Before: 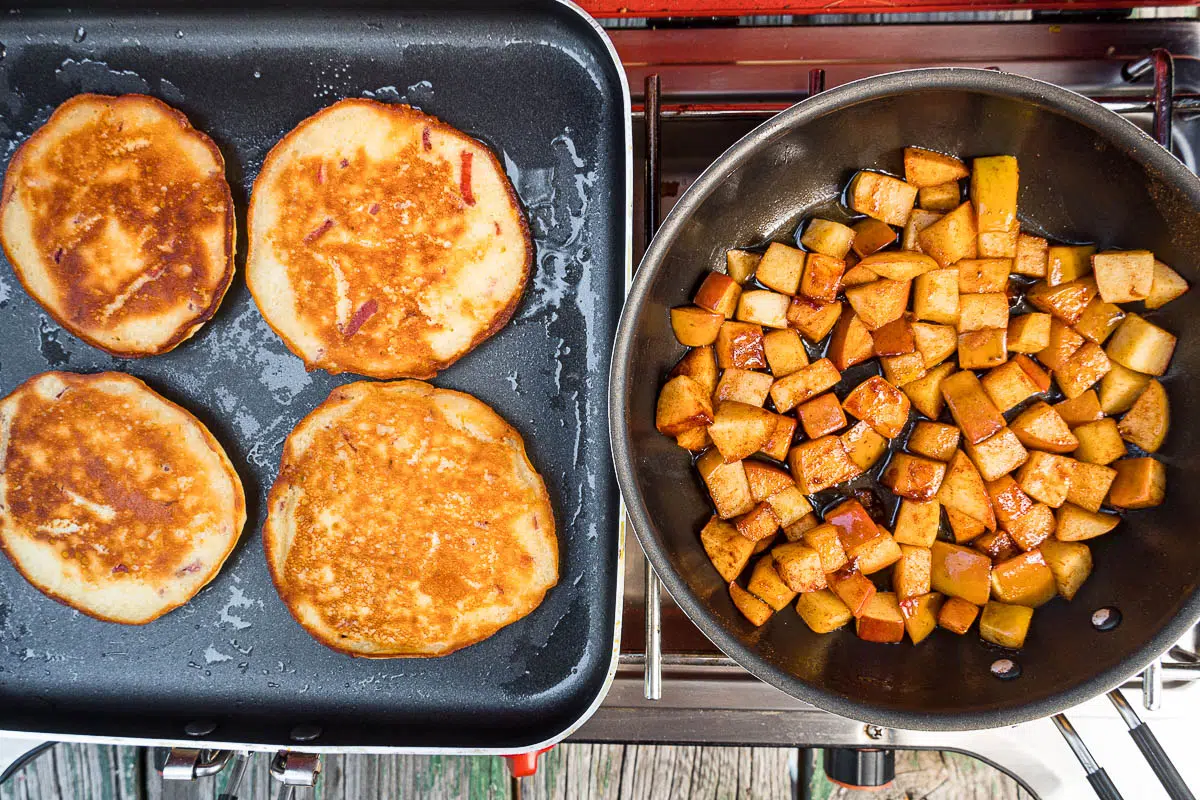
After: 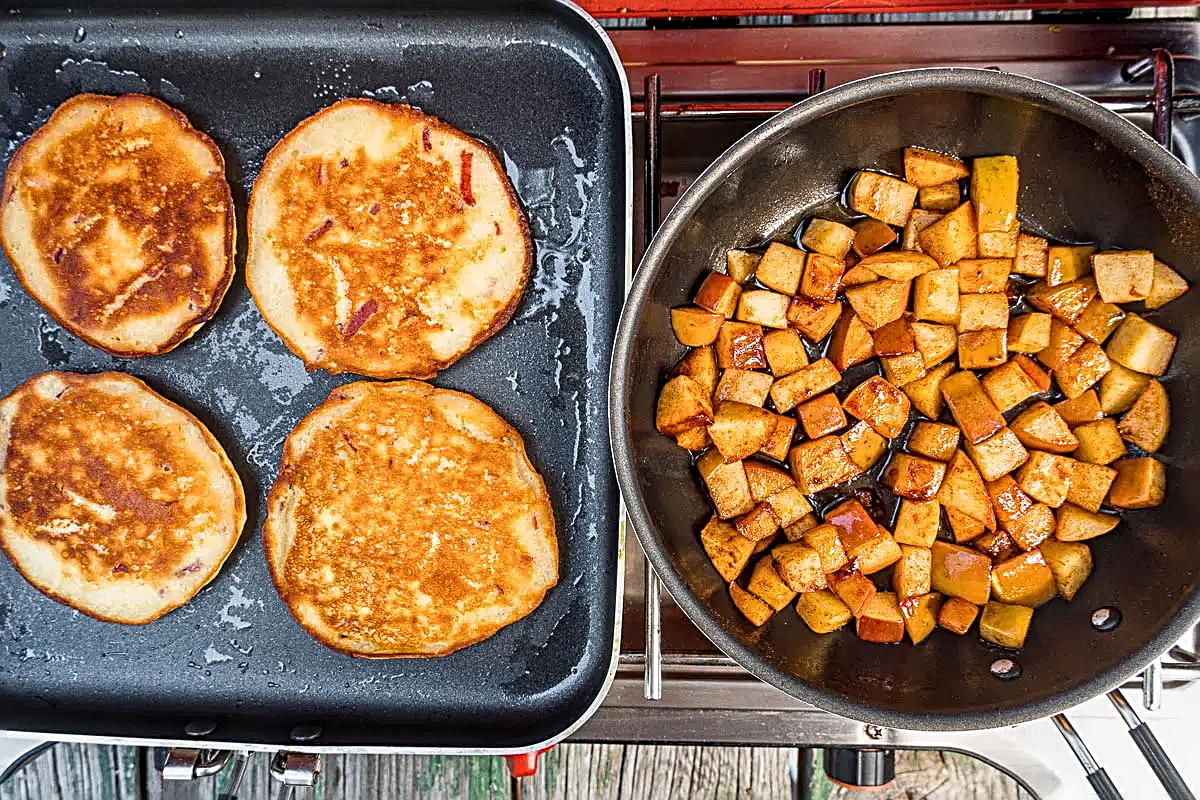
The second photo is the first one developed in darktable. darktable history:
local contrast: on, module defaults
sharpen: radius 2.533, amount 0.631
